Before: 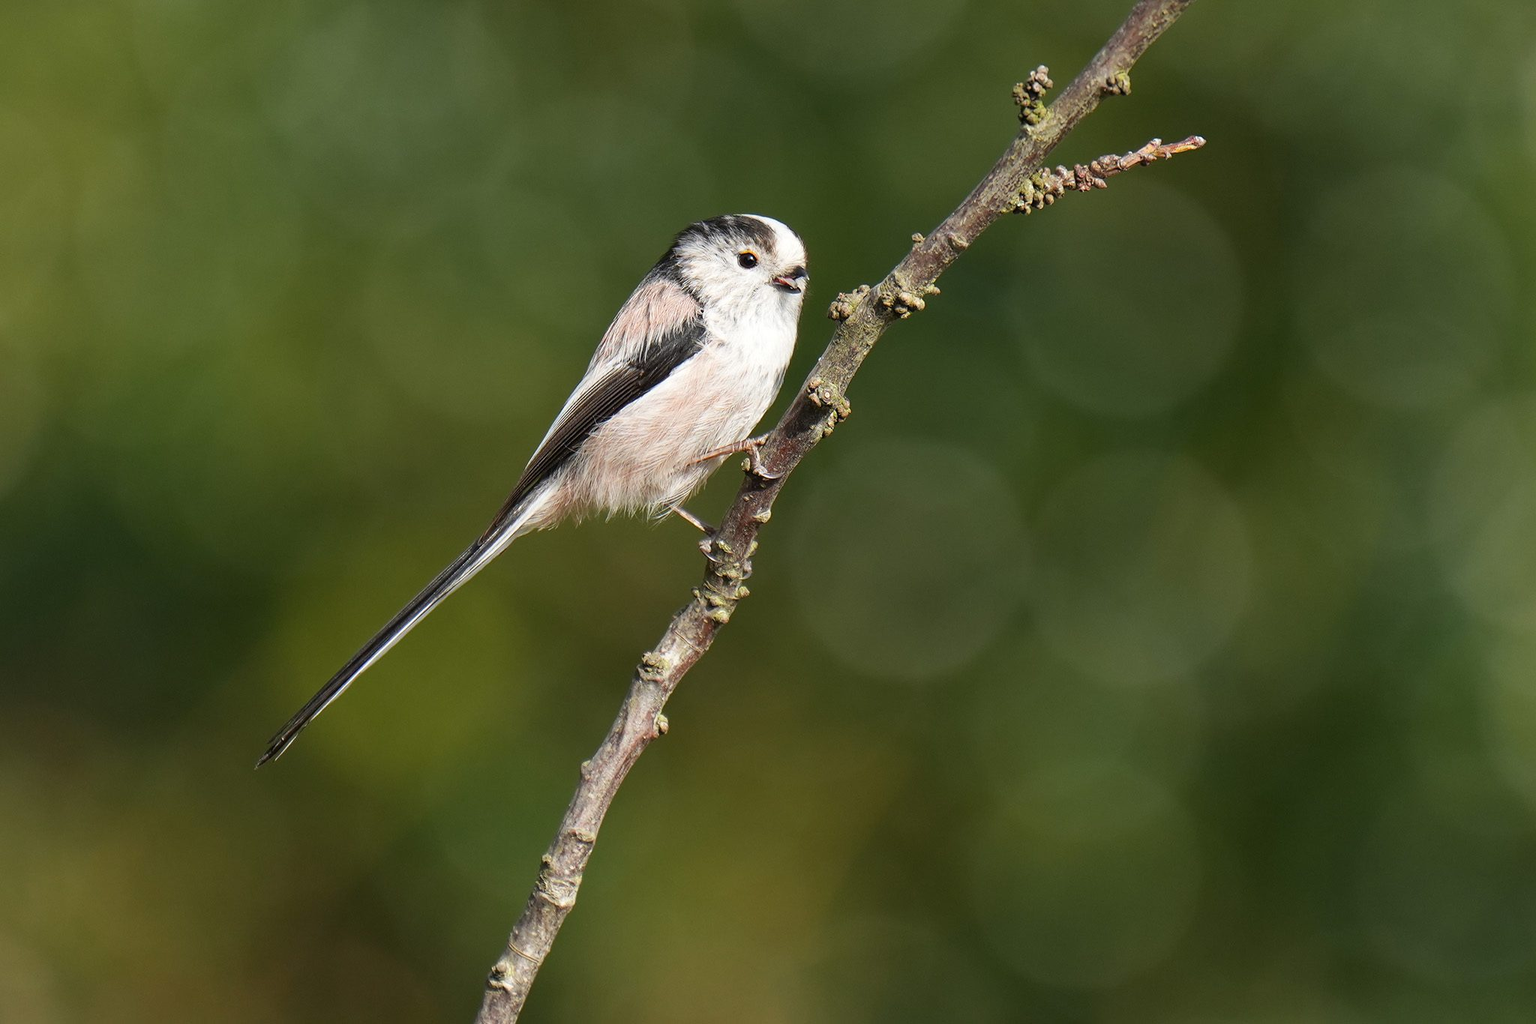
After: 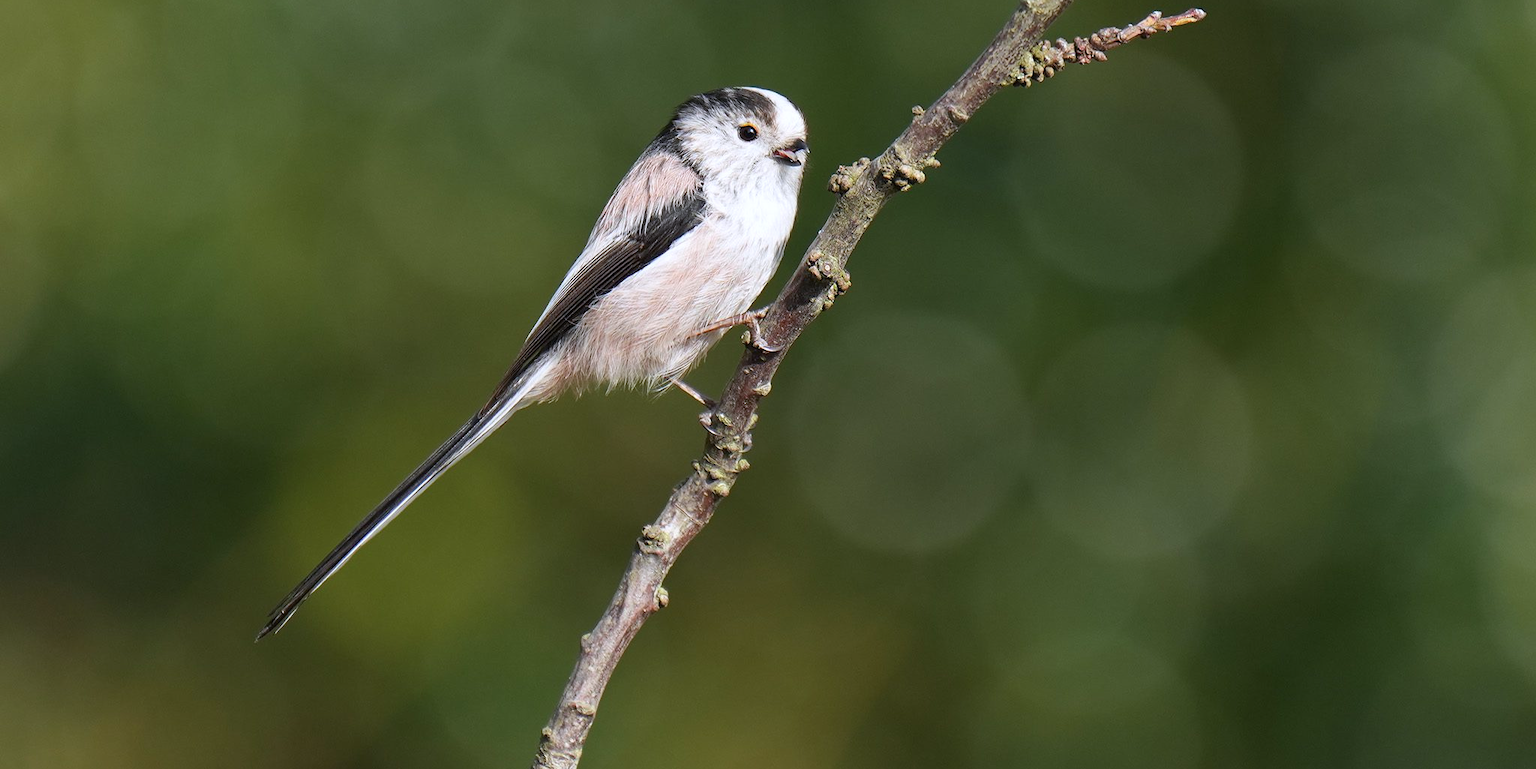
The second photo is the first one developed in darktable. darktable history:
crop and rotate: top 12.507%, bottom 12.318%
color calibration: gray › normalize channels true, illuminant as shot in camera, x 0.358, y 0.373, temperature 4628.91 K, gamut compression 0.023
